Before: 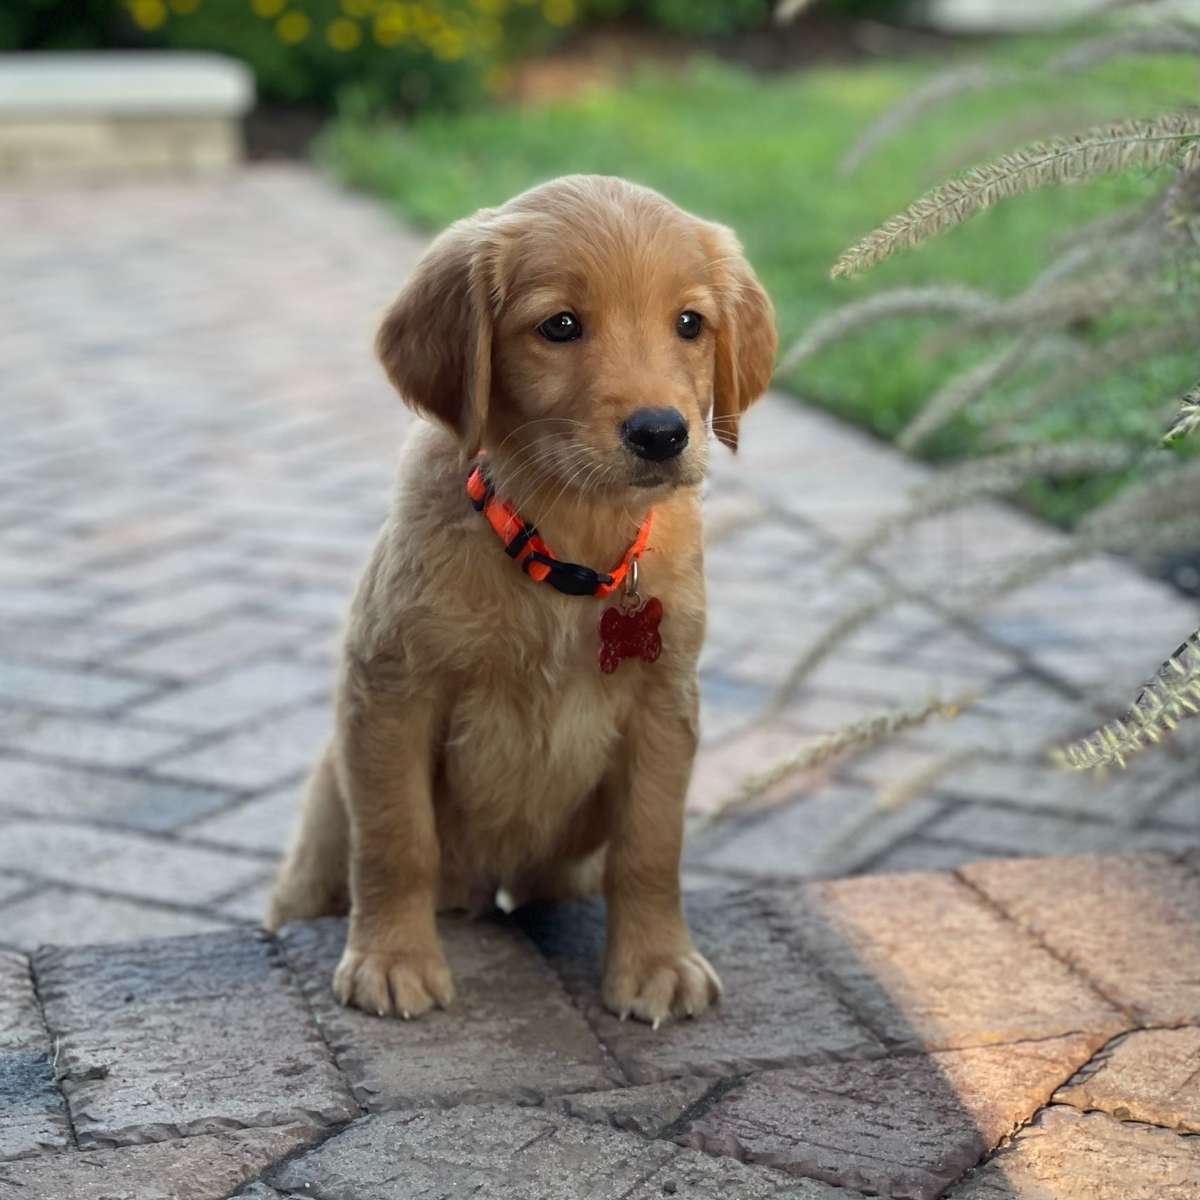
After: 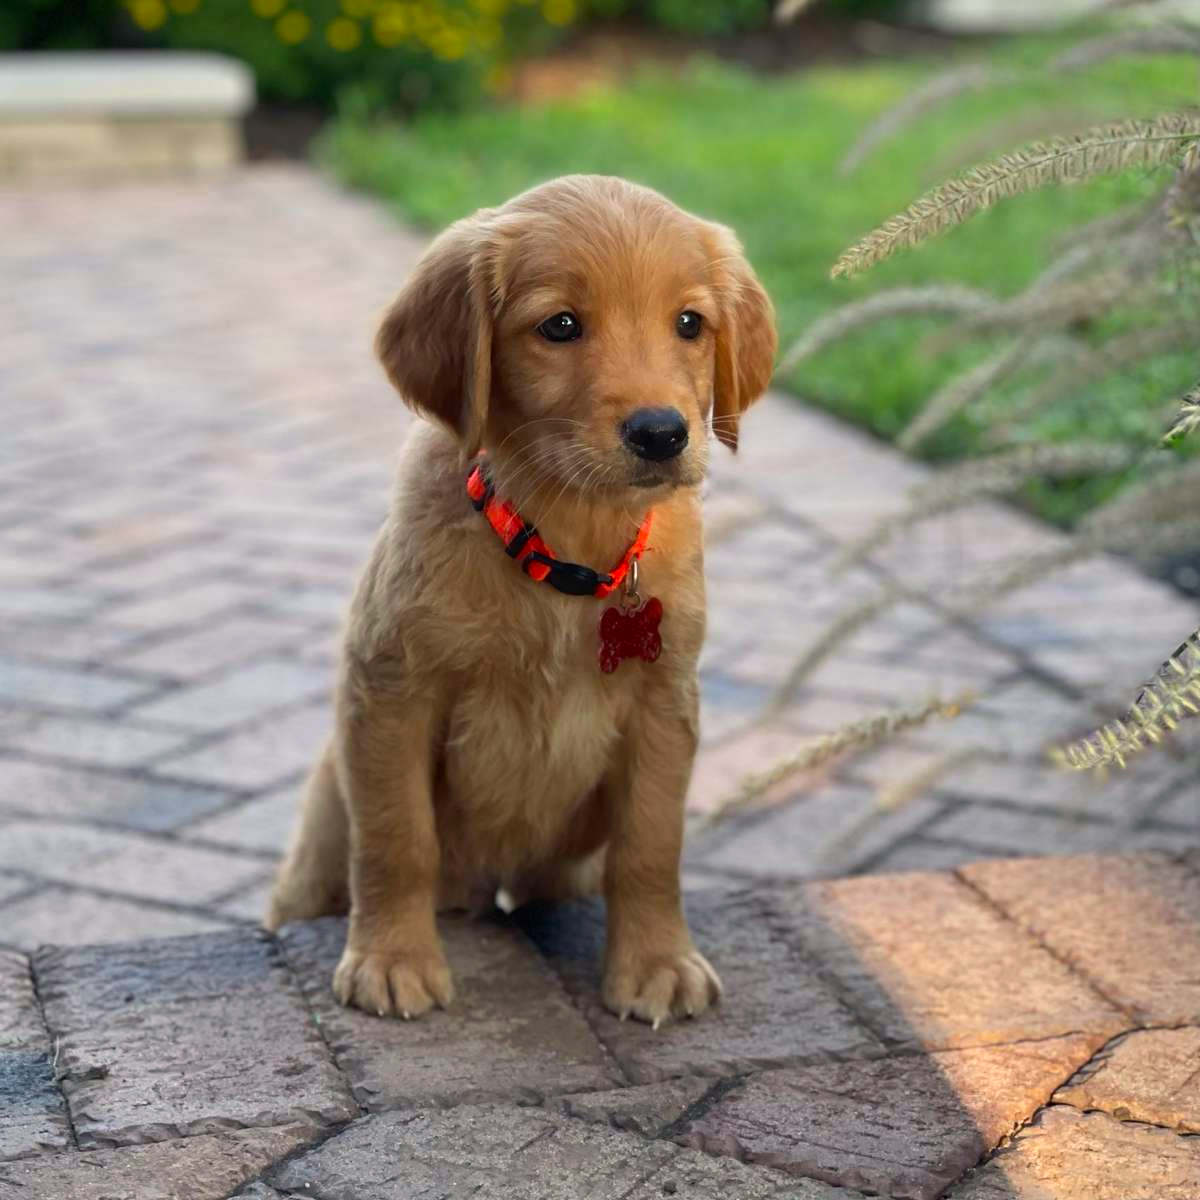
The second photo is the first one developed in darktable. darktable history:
color correction: highlights a* 3.3, highlights b* 1.94, saturation 1.22
